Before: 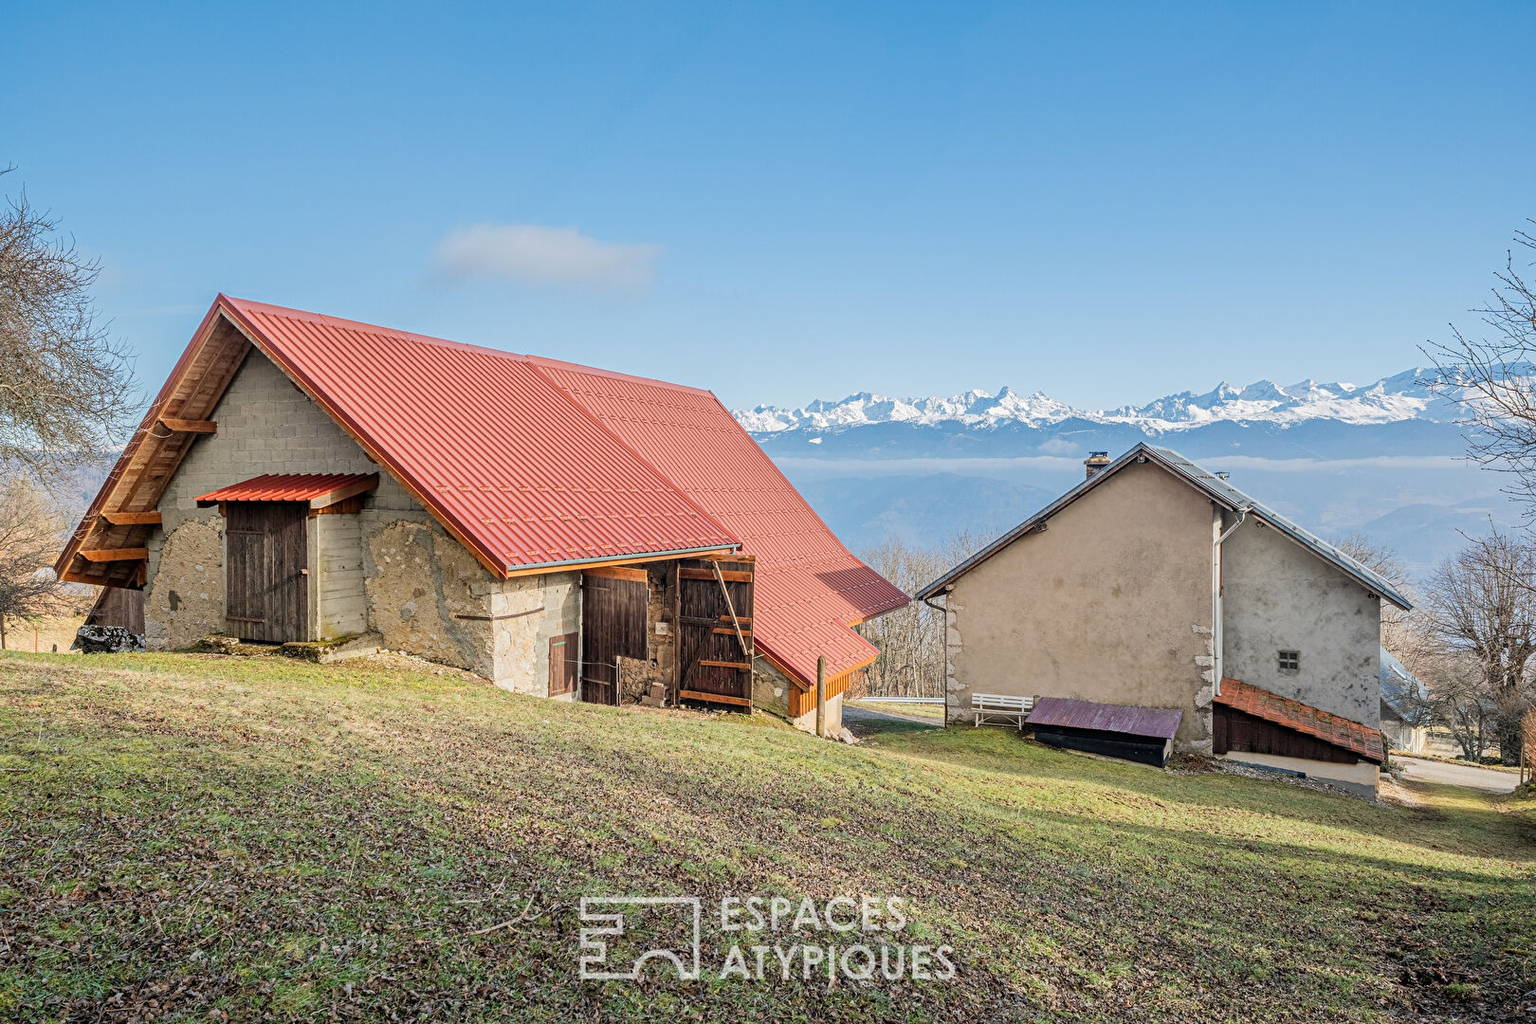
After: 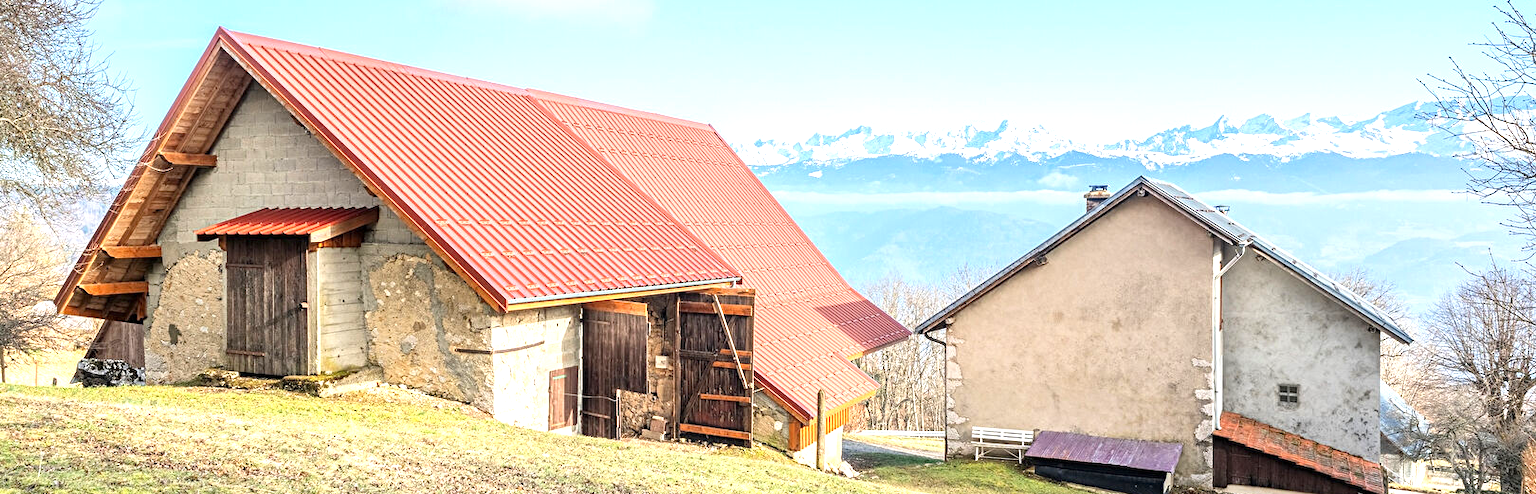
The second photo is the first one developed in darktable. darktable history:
exposure: exposure 1.061 EV, compensate highlight preservation false
crop and rotate: top 26.056%, bottom 25.543%
